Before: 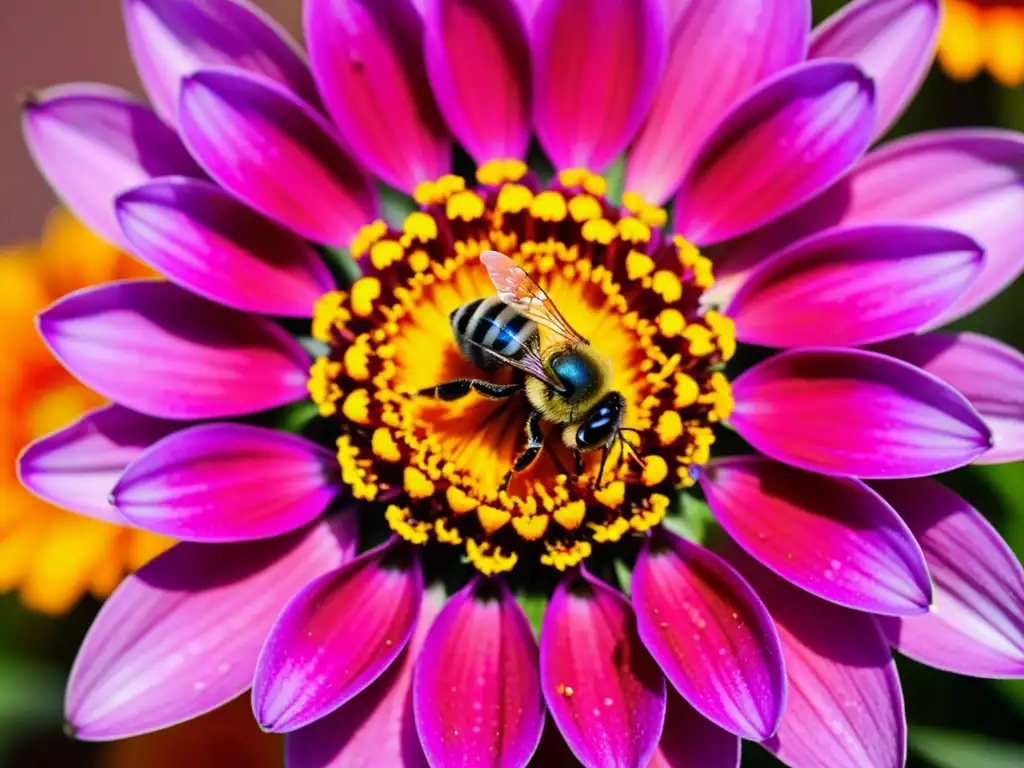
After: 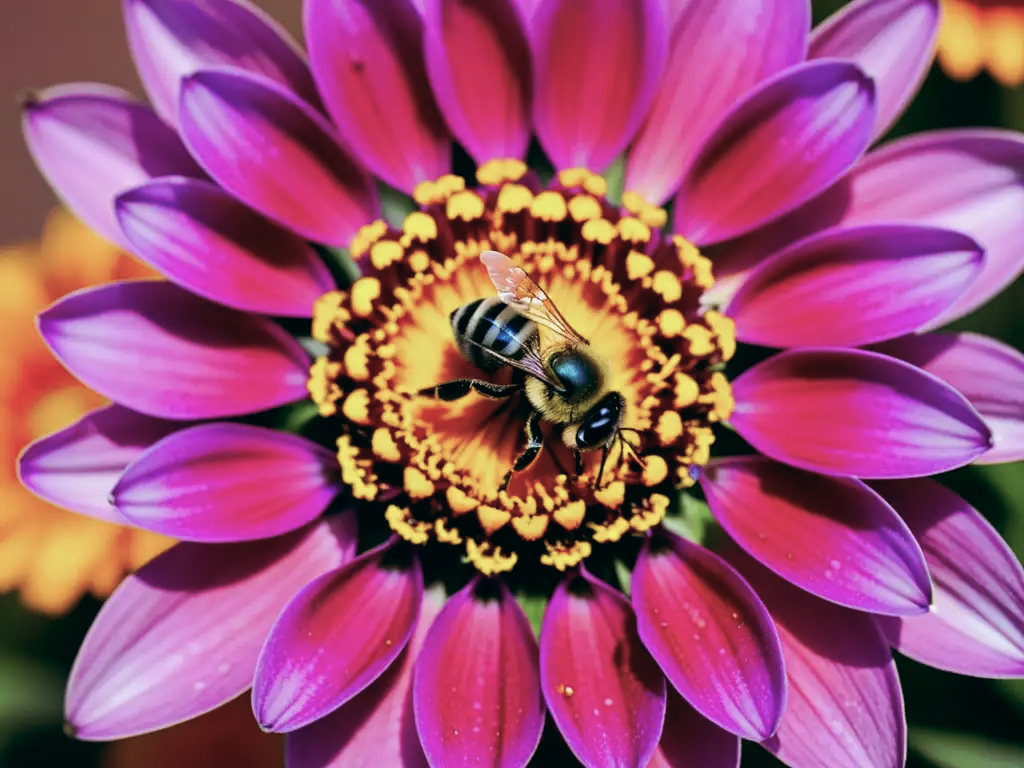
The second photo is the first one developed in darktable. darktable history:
color balance: lift [1, 0.994, 1.002, 1.006], gamma [0.957, 1.081, 1.016, 0.919], gain [0.97, 0.972, 1.01, 1.028], input saturation 91.06%, output saturation 79.8%
tone curve: curves: ch0 [(0, 0) (0.003, 0.003) (0.011, 0.011) (0.025, 0.024) (0.044, 0.043) (0.069, 0.067) (0.1, 0.096) (0.136, 0.131) (0.177, 0.171) (0.224, 0.217) (0.277, 0.268) (0.335, 0.324) (0.399, 0.386) (0.468, 0.453) (0.543, 0.547) (0.623, 0.626) (0.709, 0.712) (0.801, 0.802) (0.898, 0.898) (1, 1)], preserve colors none
